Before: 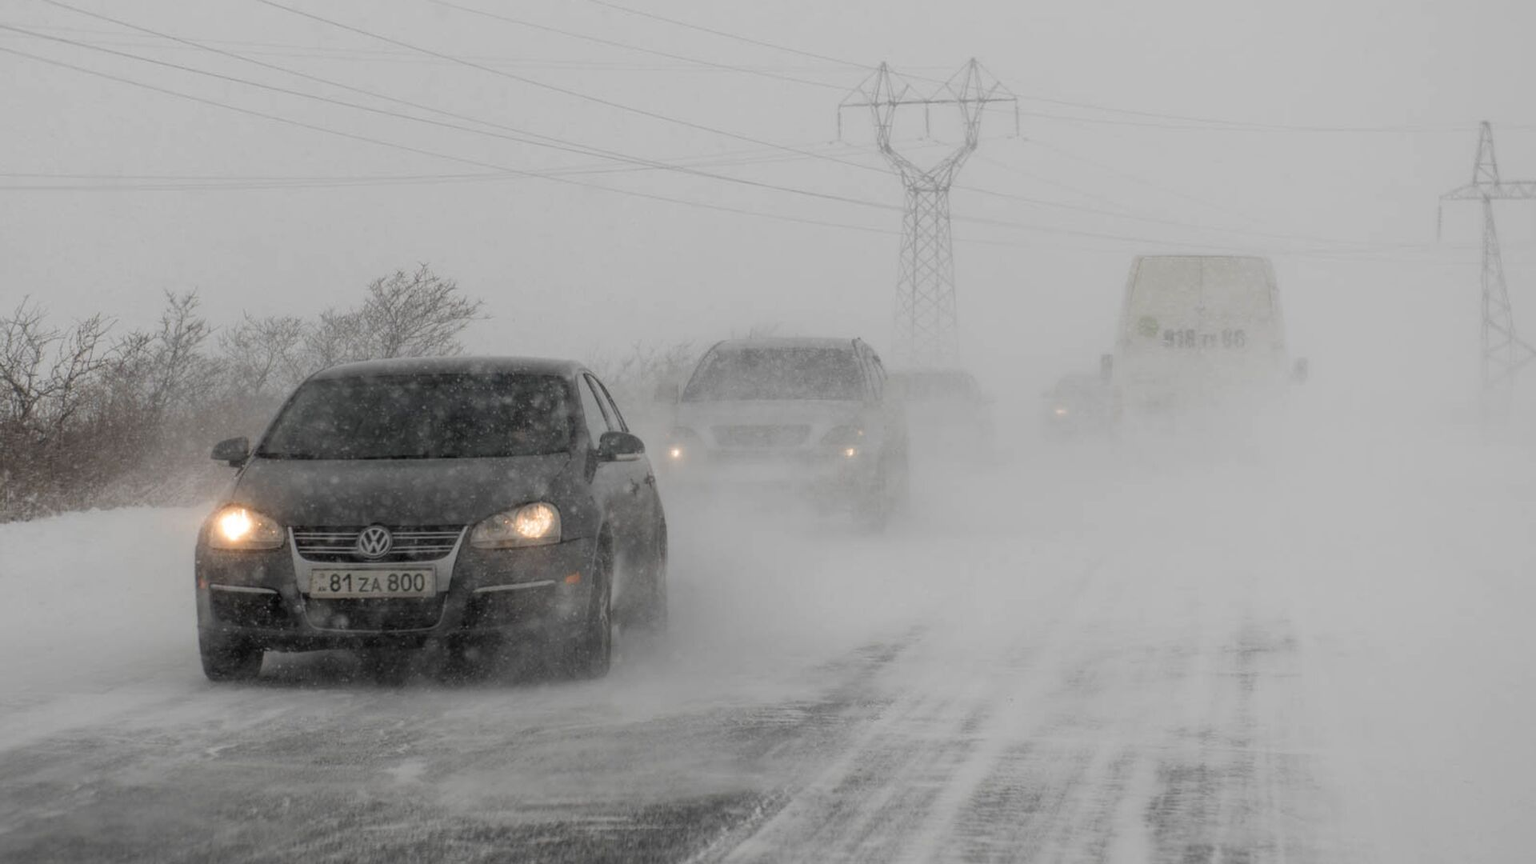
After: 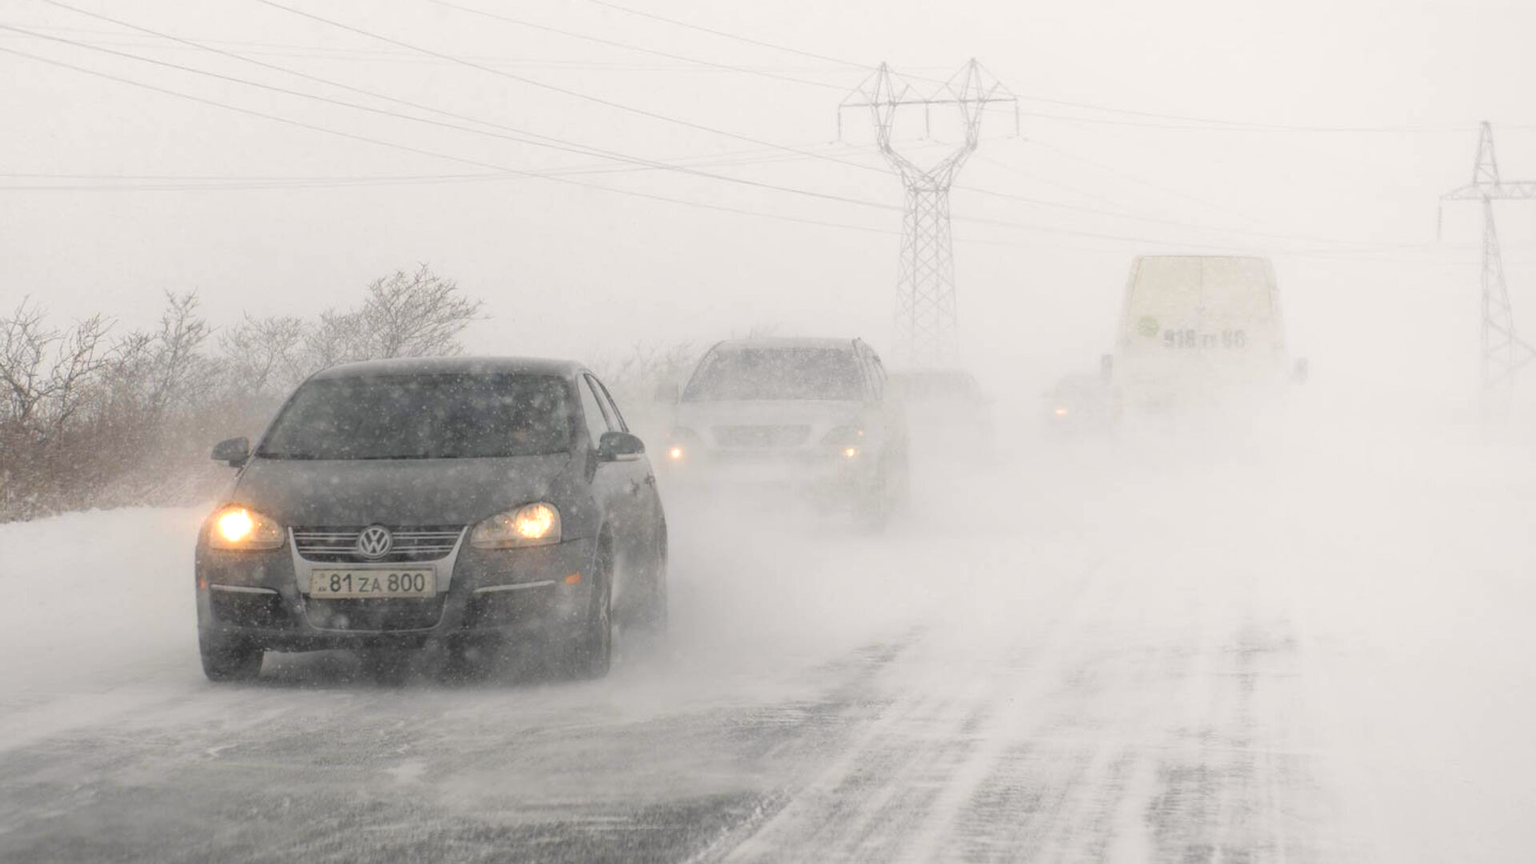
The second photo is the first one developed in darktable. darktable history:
local contrast: detail 70%
color balance rgb: highlights gain › chroma 1.025%, highlights gain › hue 60.15°, linear chroma grading › global chroma 8.723%, perceptual saturation grading › global saturation -3.876%, perceptual brilliance grading › global brilliance 24.171%, global vibrance 20%
